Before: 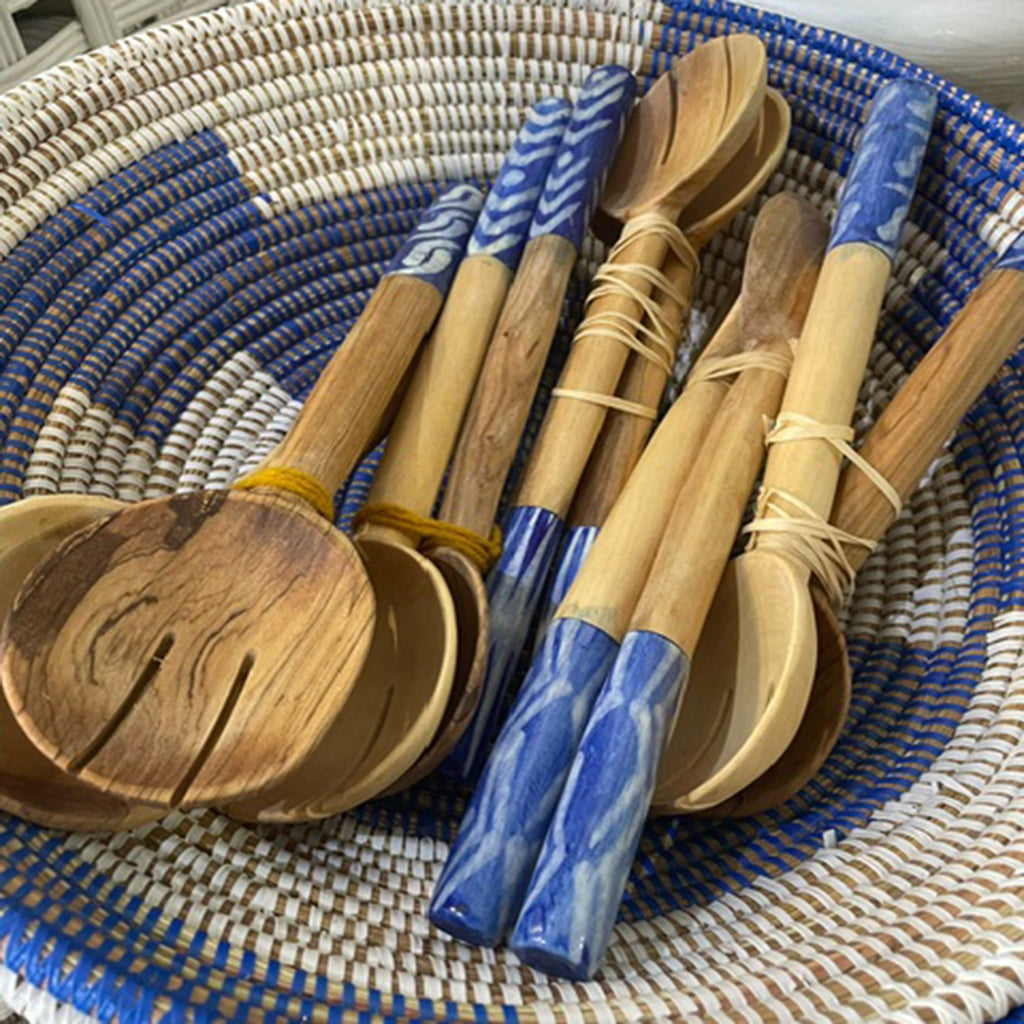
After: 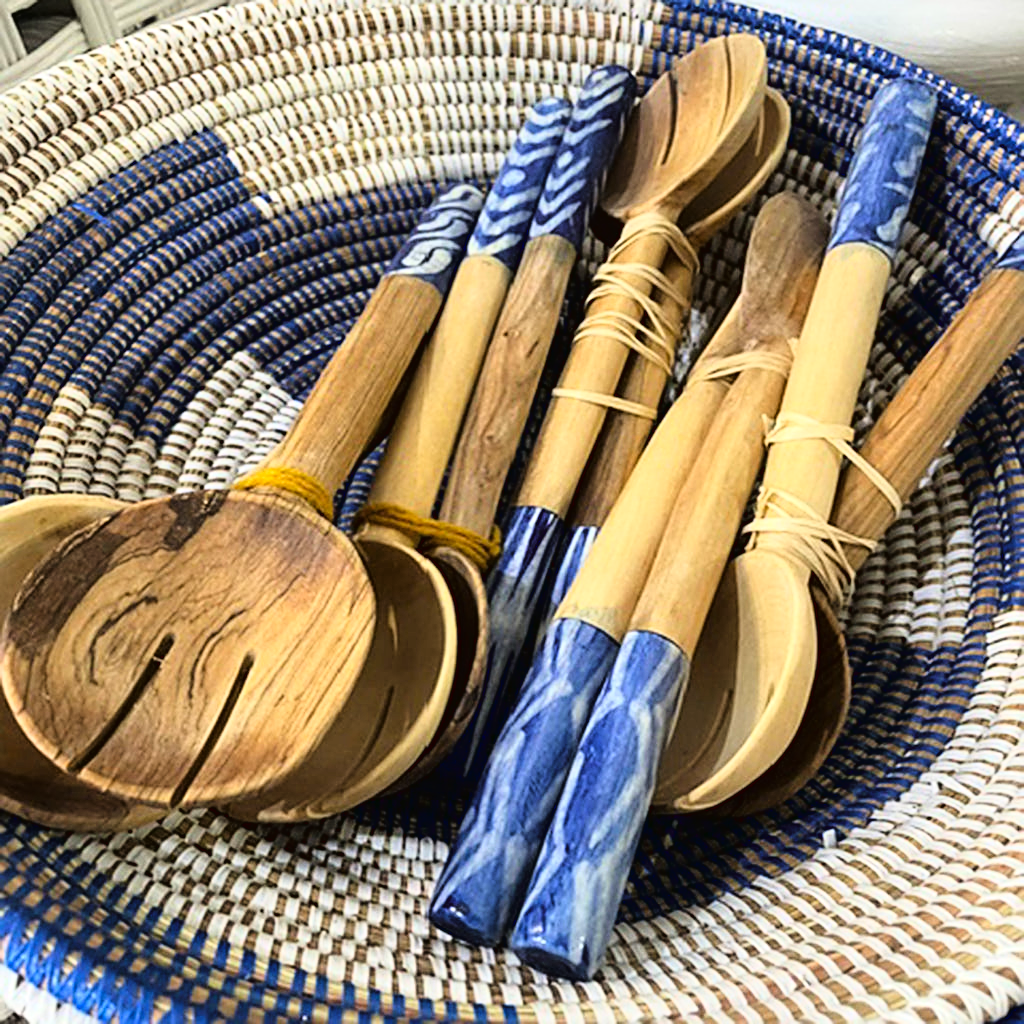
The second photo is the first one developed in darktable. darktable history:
tone curve: curves: ch0 [(0, 0.016) (0.11, 0.039) (0.259, 0.235) (0.383, 0.437) (0.499, 0.597) (0.733, 0.867) (0.843, 0.948) (1, 1)], color space Lab, linked channels, preserve colors none
tone equalizer: on, module defaults
sharpen: on, module defaults
